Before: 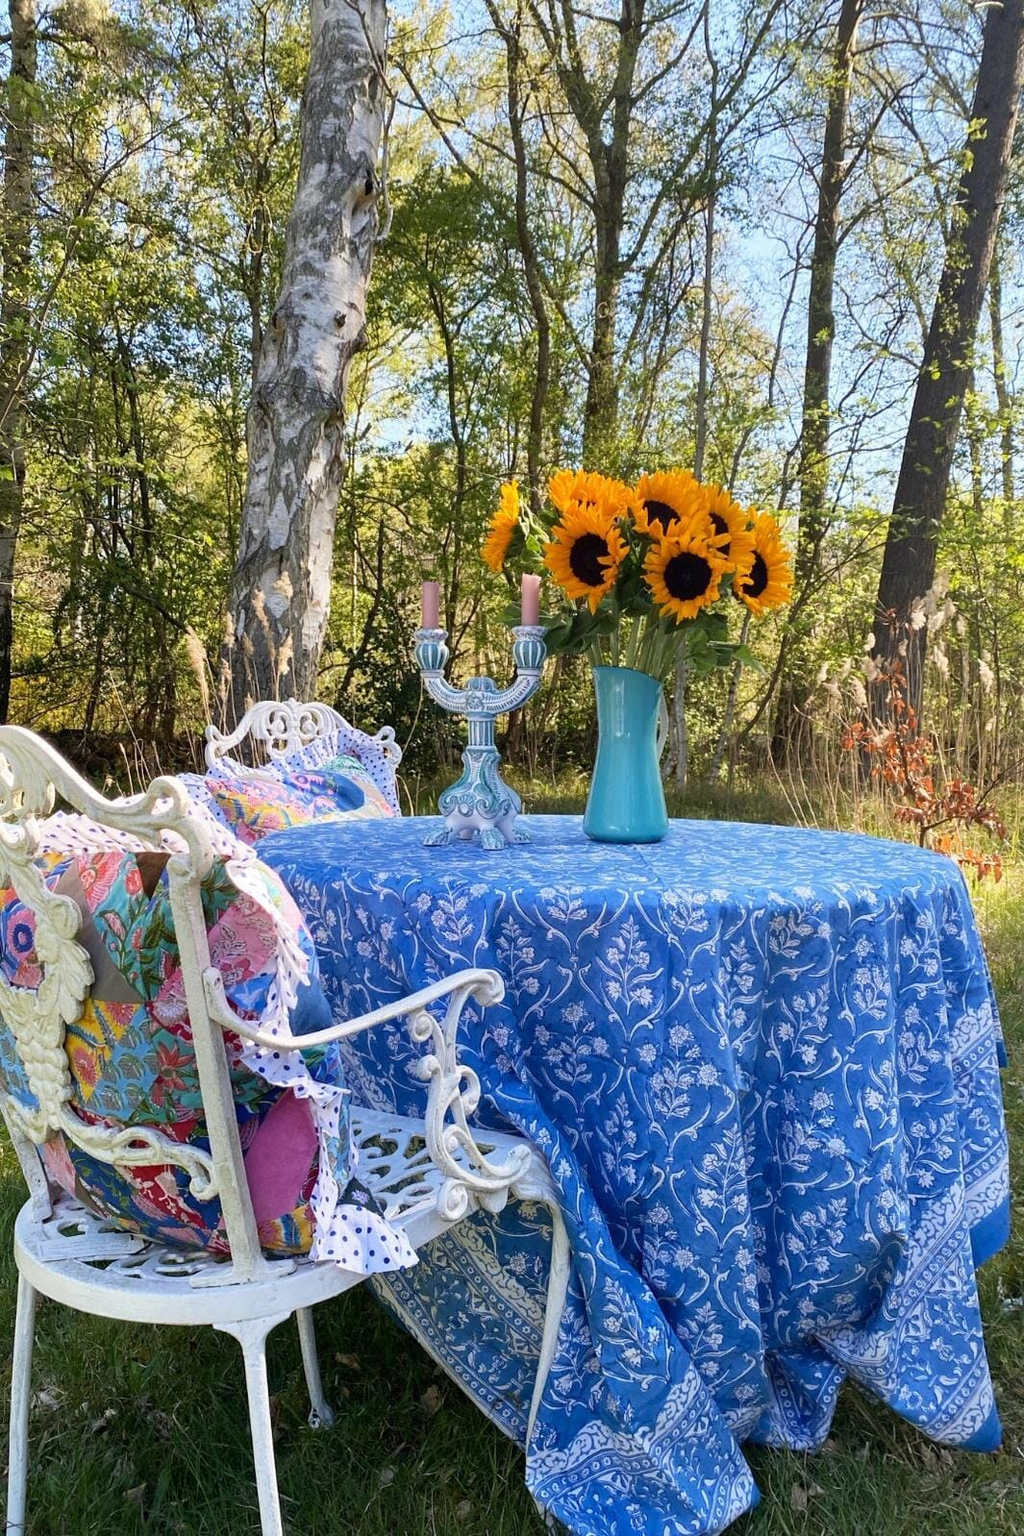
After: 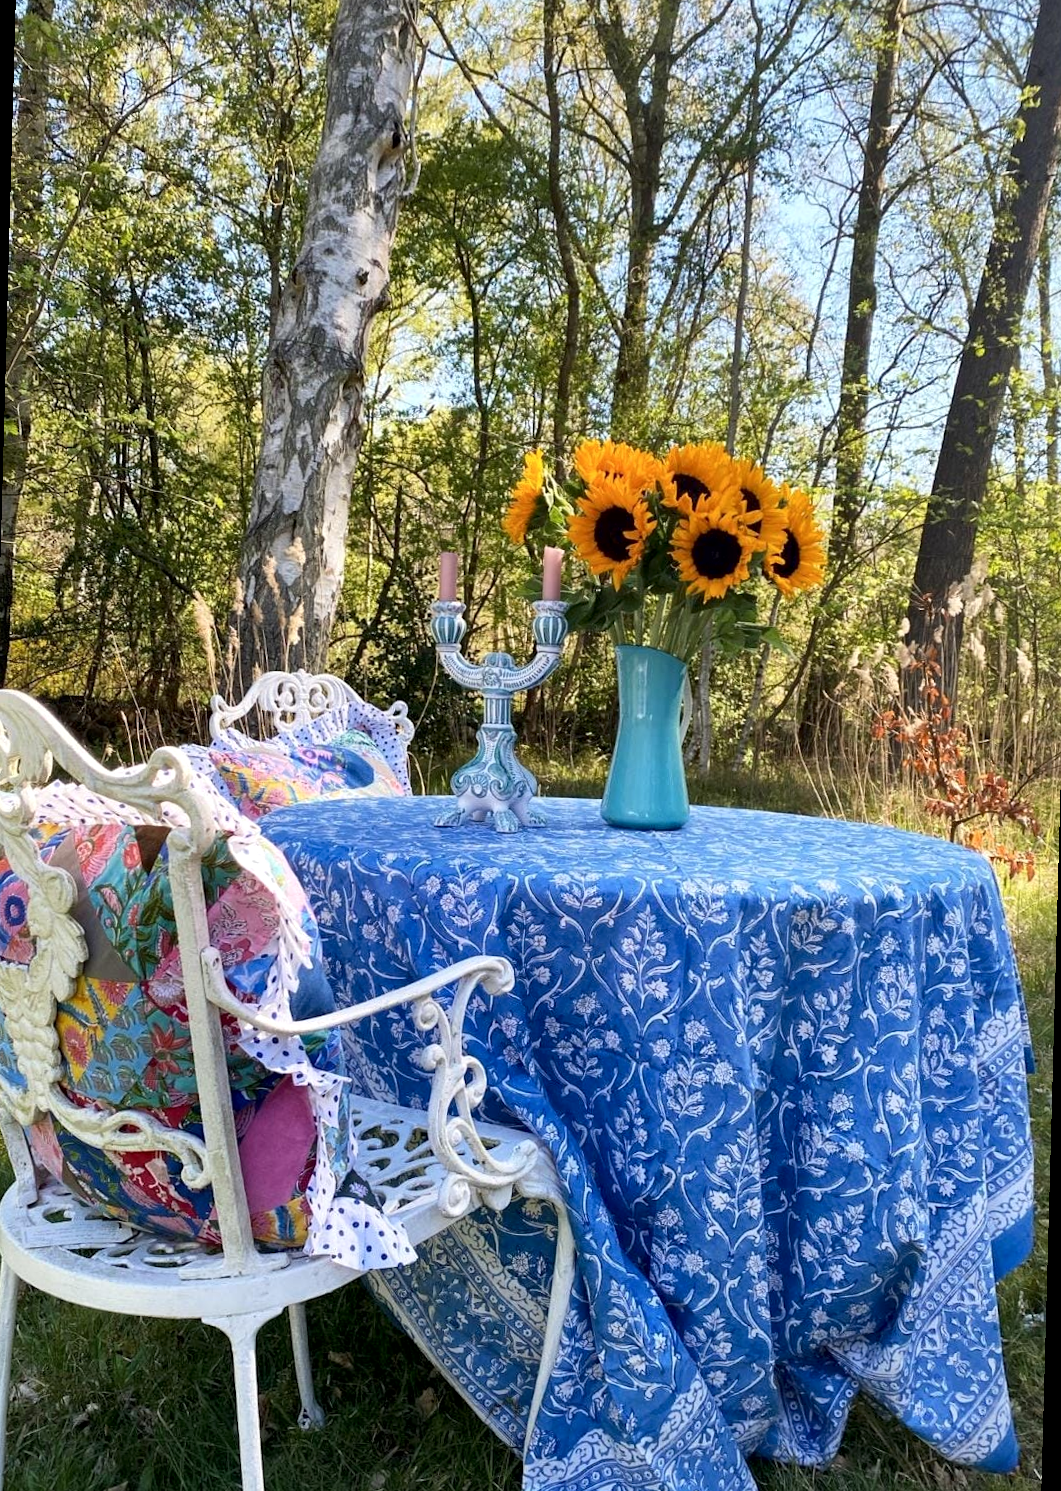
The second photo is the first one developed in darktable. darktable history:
crop and rotate: left 0.614%, top 0.179%, bottom 0.309%
local contrast: mode bilateral grid, contrast 20, coarseness 100, detail 150%, midtone range 0.2
rotate and perspective: rotation 1.57°, crop left 0.018, crop right 0.982, crop top 0.039, crop bottom 0.961
